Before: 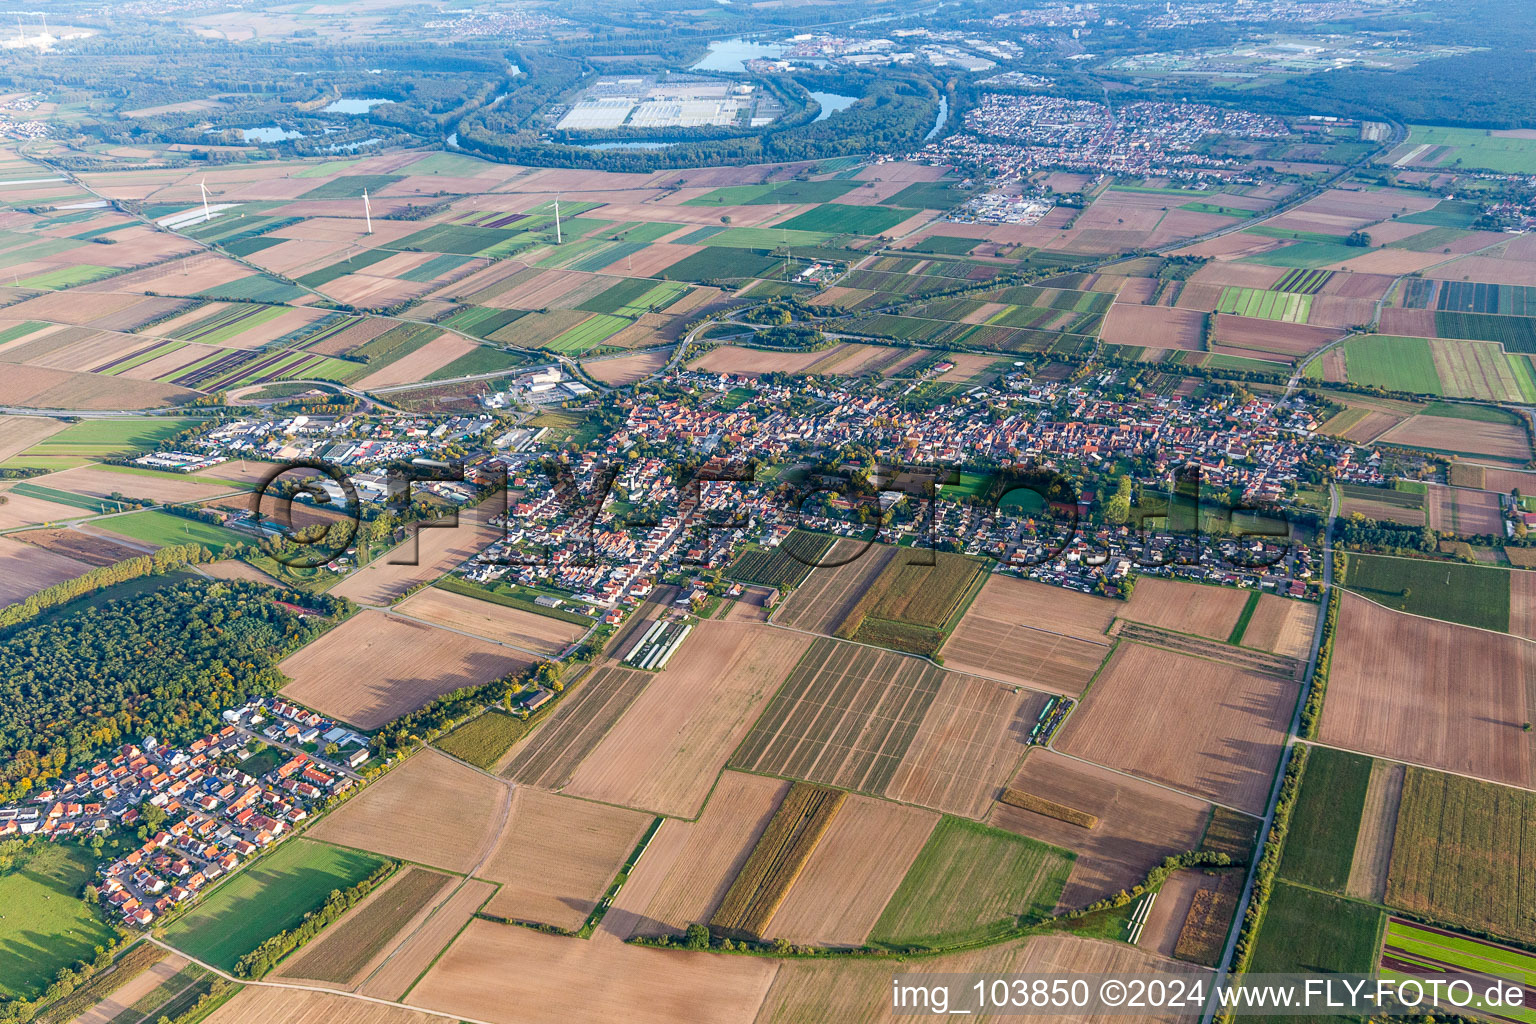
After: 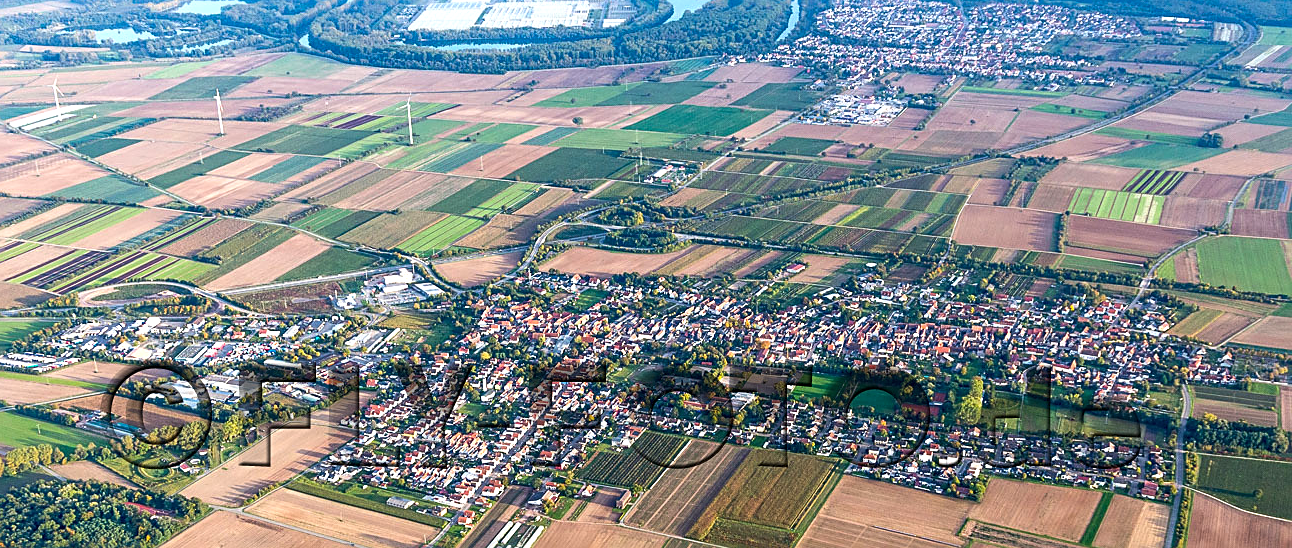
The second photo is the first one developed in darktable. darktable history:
color balance rgb: linear chroma grading › global chroma 0.975%, perceptual saturation grading › global saturation 5.074%, perceptual brilliance grading › global brilliance -4.421%, perceptual brilliance grading › highlights 24.092%, perceptual brilliance grading › mid-tones 7.503%, perceptual brilliance grading › shadows -4.688%, contrast -9.701%
sharpen: on, module defaults
crop and rotate: left 9.636%, top 9.748%, right 6.207%, bottom 36.734%
